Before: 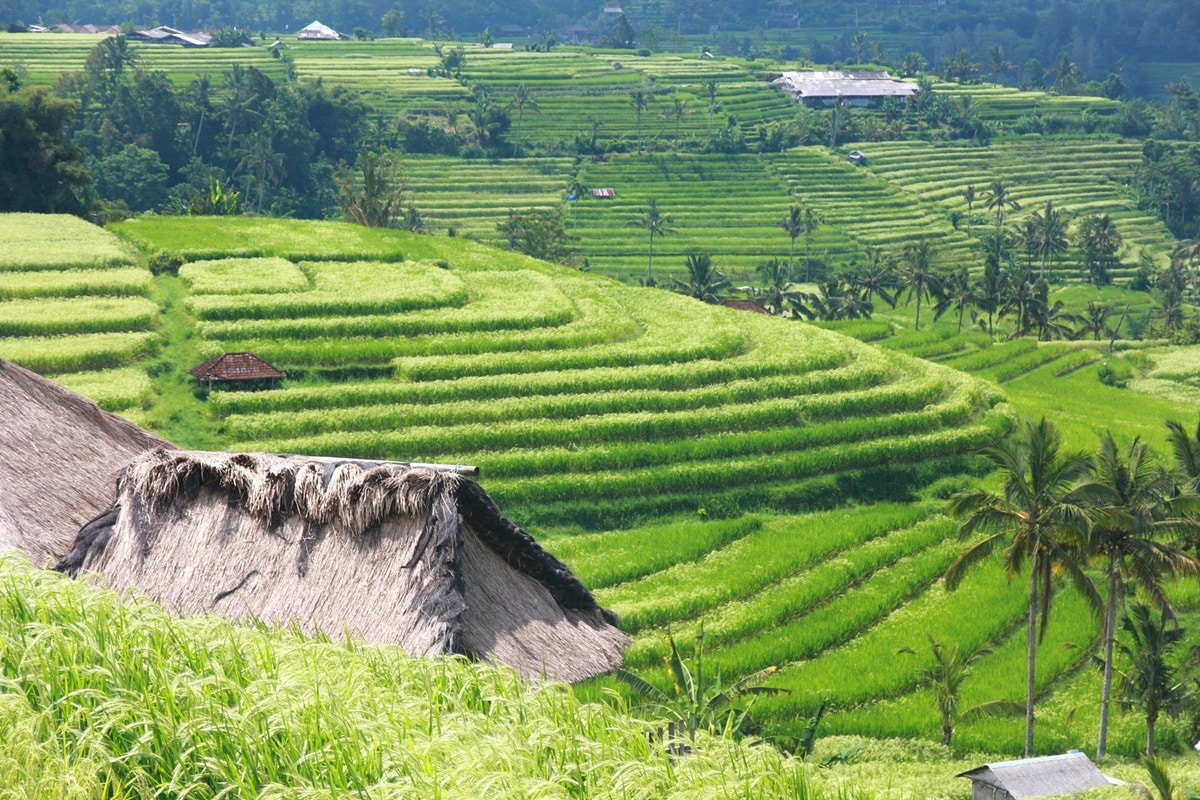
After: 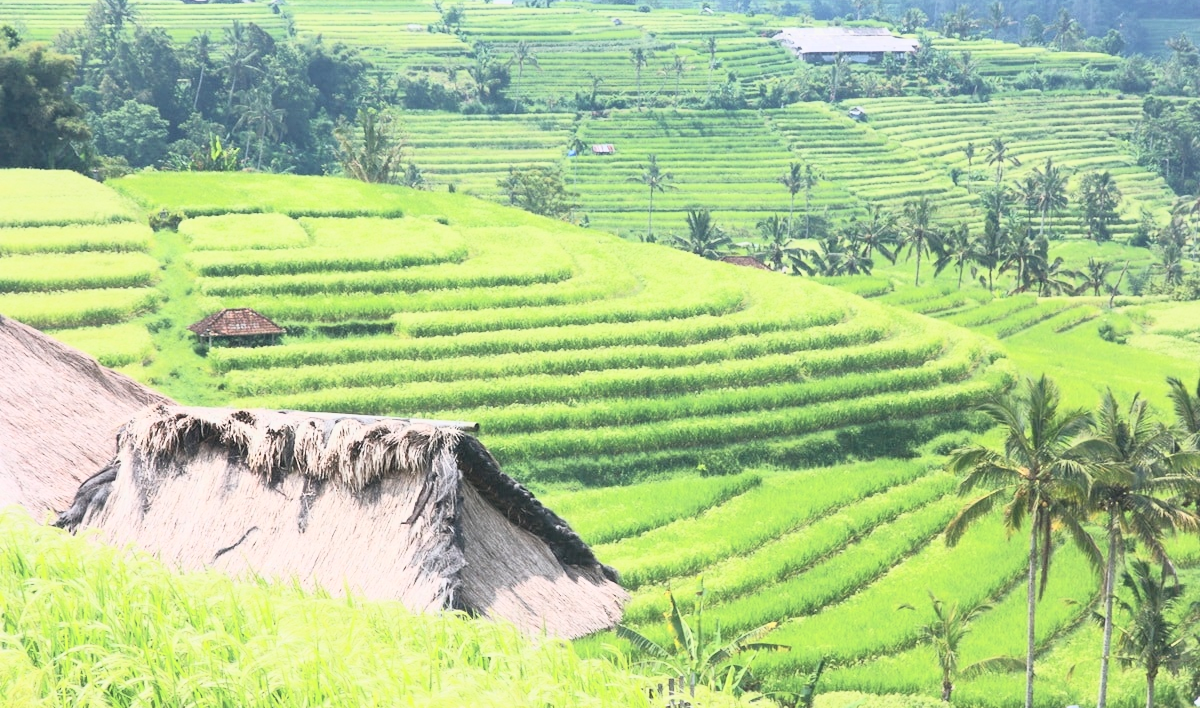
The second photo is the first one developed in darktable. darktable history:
crop and rotate: top 5.52%, bottom 5.911%
tone curve: curves: ch0 [(0, 0.052) (0.207, 0.35) (0.392, 0.592) (0.54, 0.803) (0.725, 0.922) (0.99, 0.974)], color space Lab, independent channels, preserve colors none
